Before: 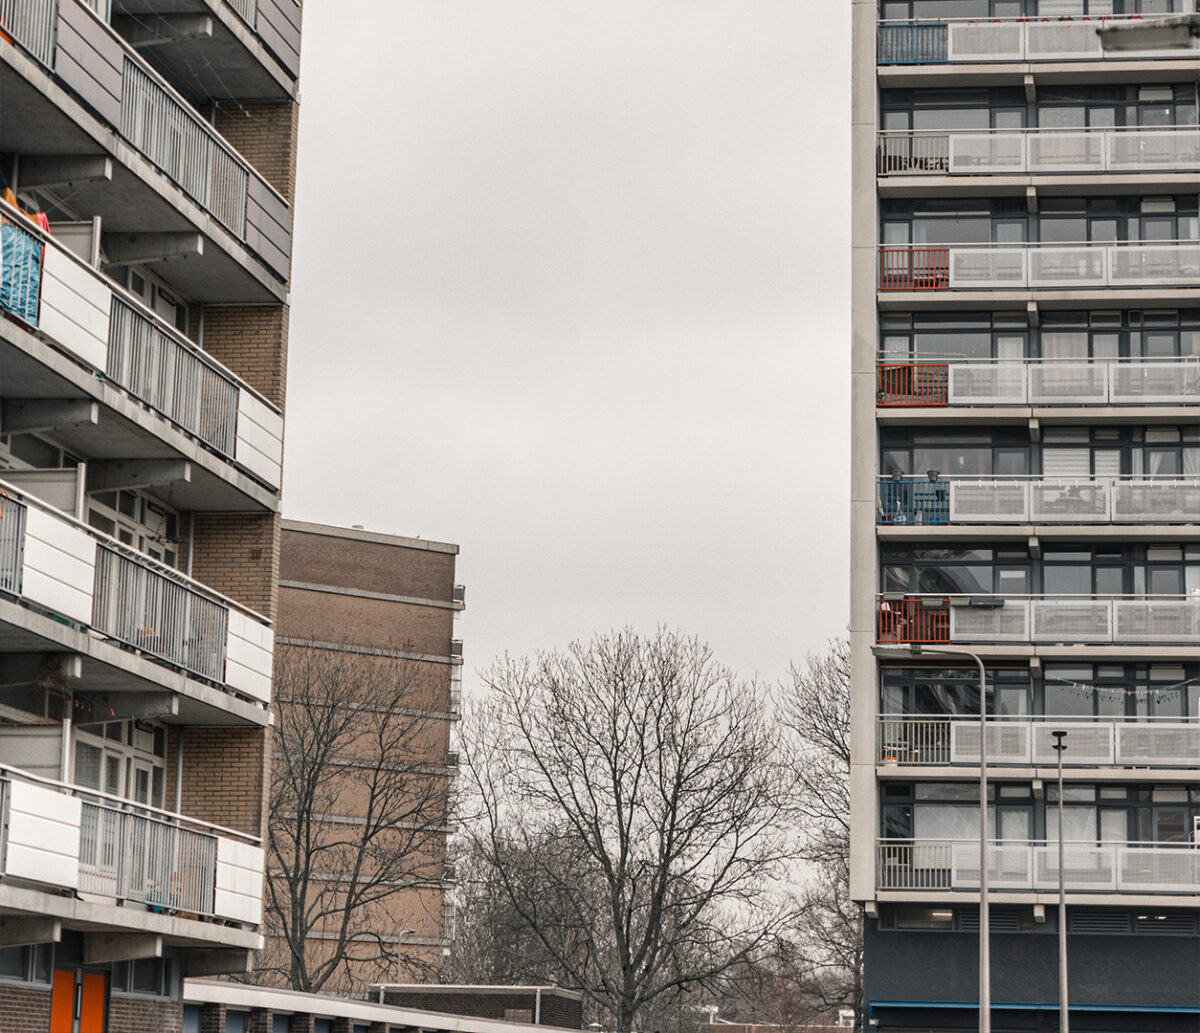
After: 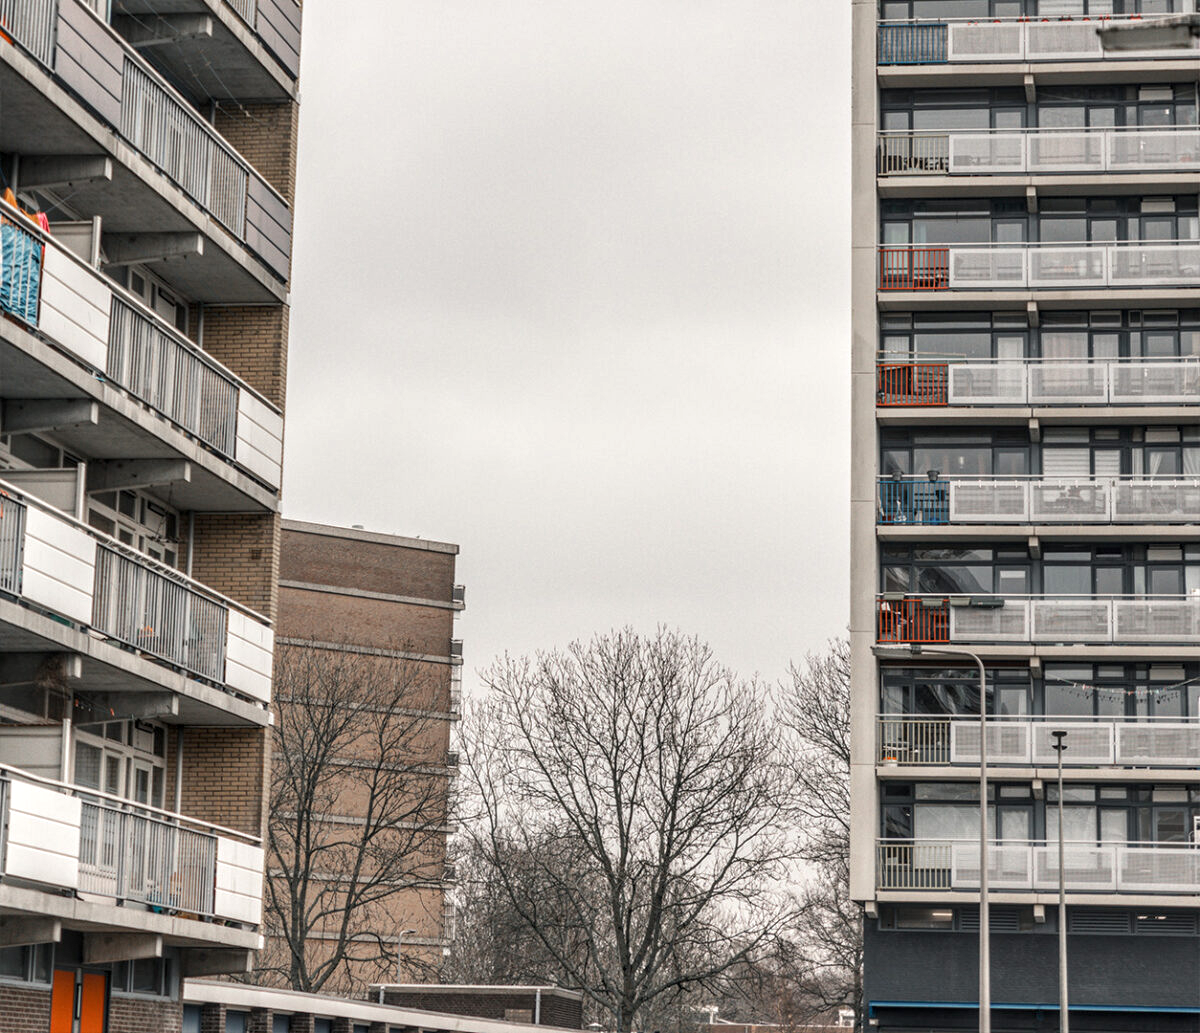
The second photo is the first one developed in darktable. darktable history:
exposure: exposure 0.124 EV, compensate highlight preservation false
local contrast: on, module defaults
